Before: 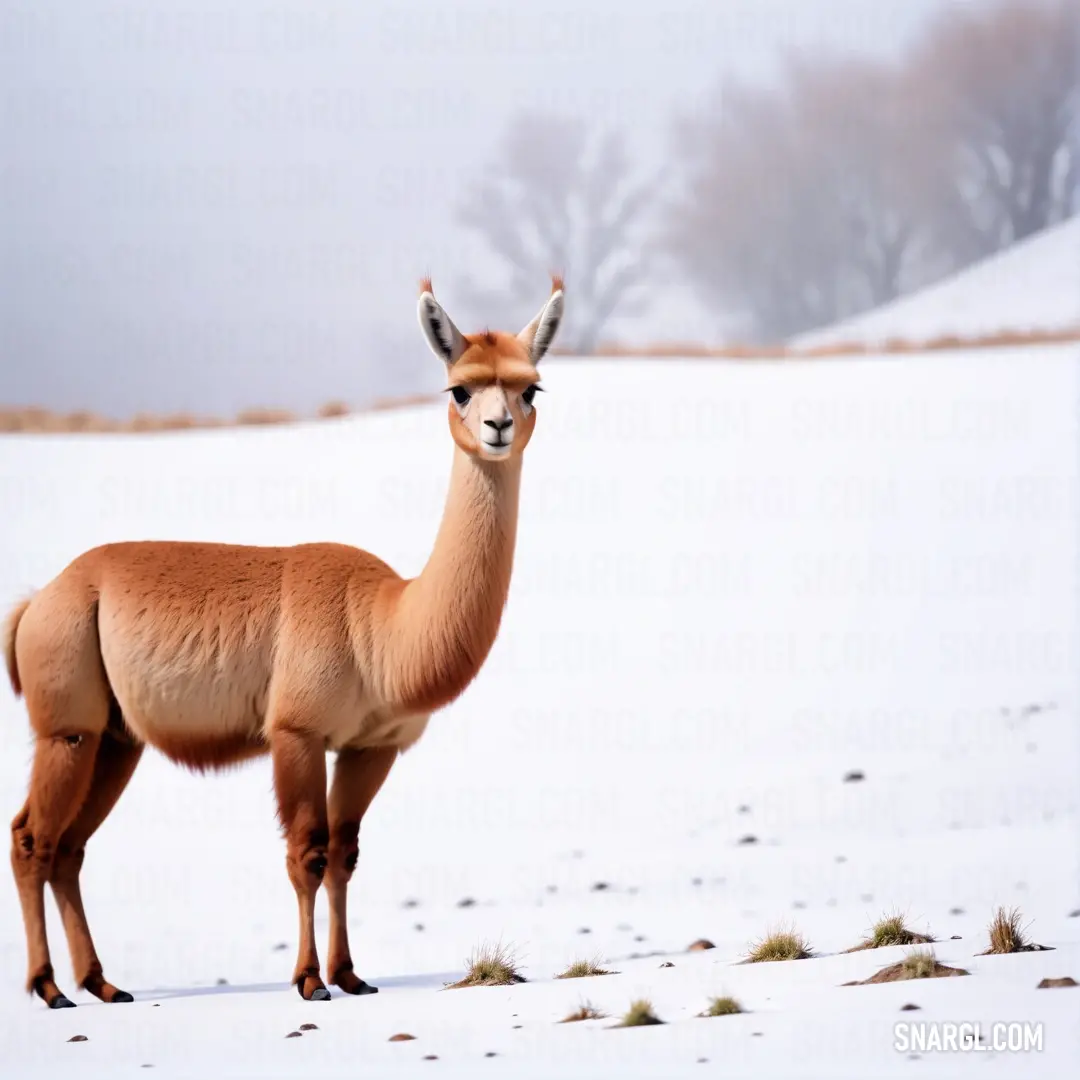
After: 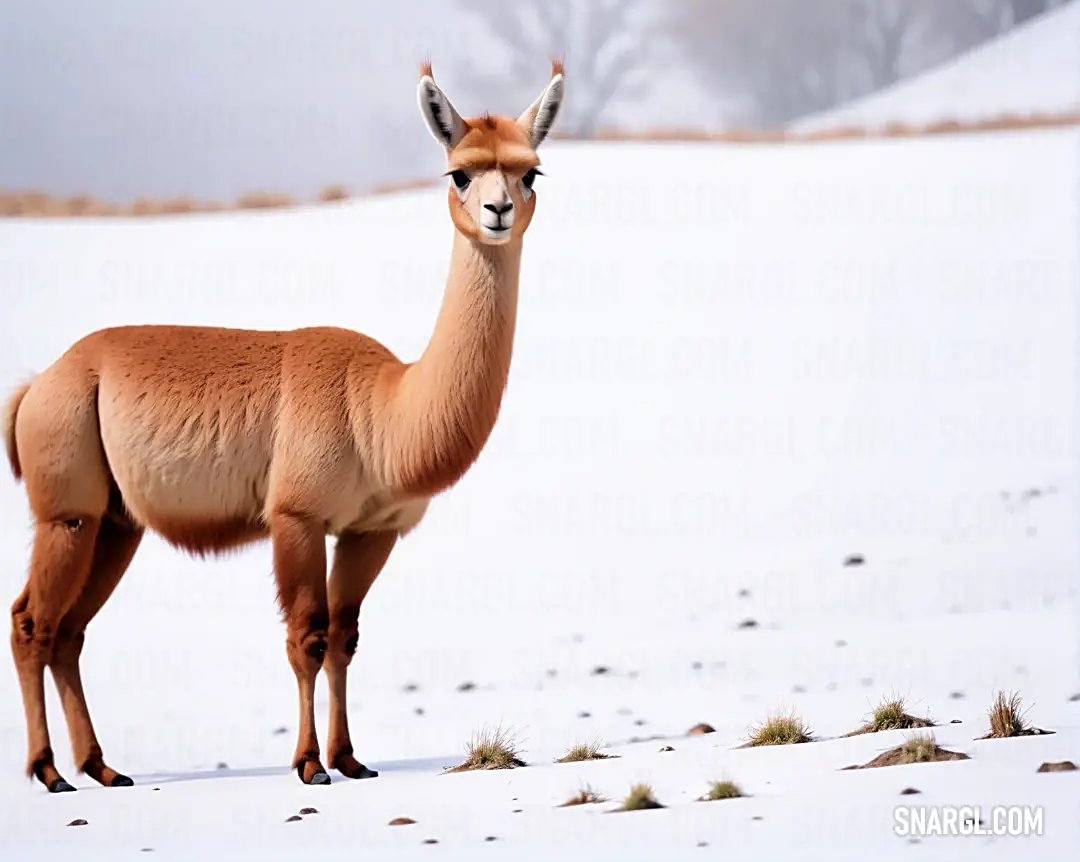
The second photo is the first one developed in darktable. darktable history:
crop and rotate: top 20.145%
sharpen: on, module defaults
